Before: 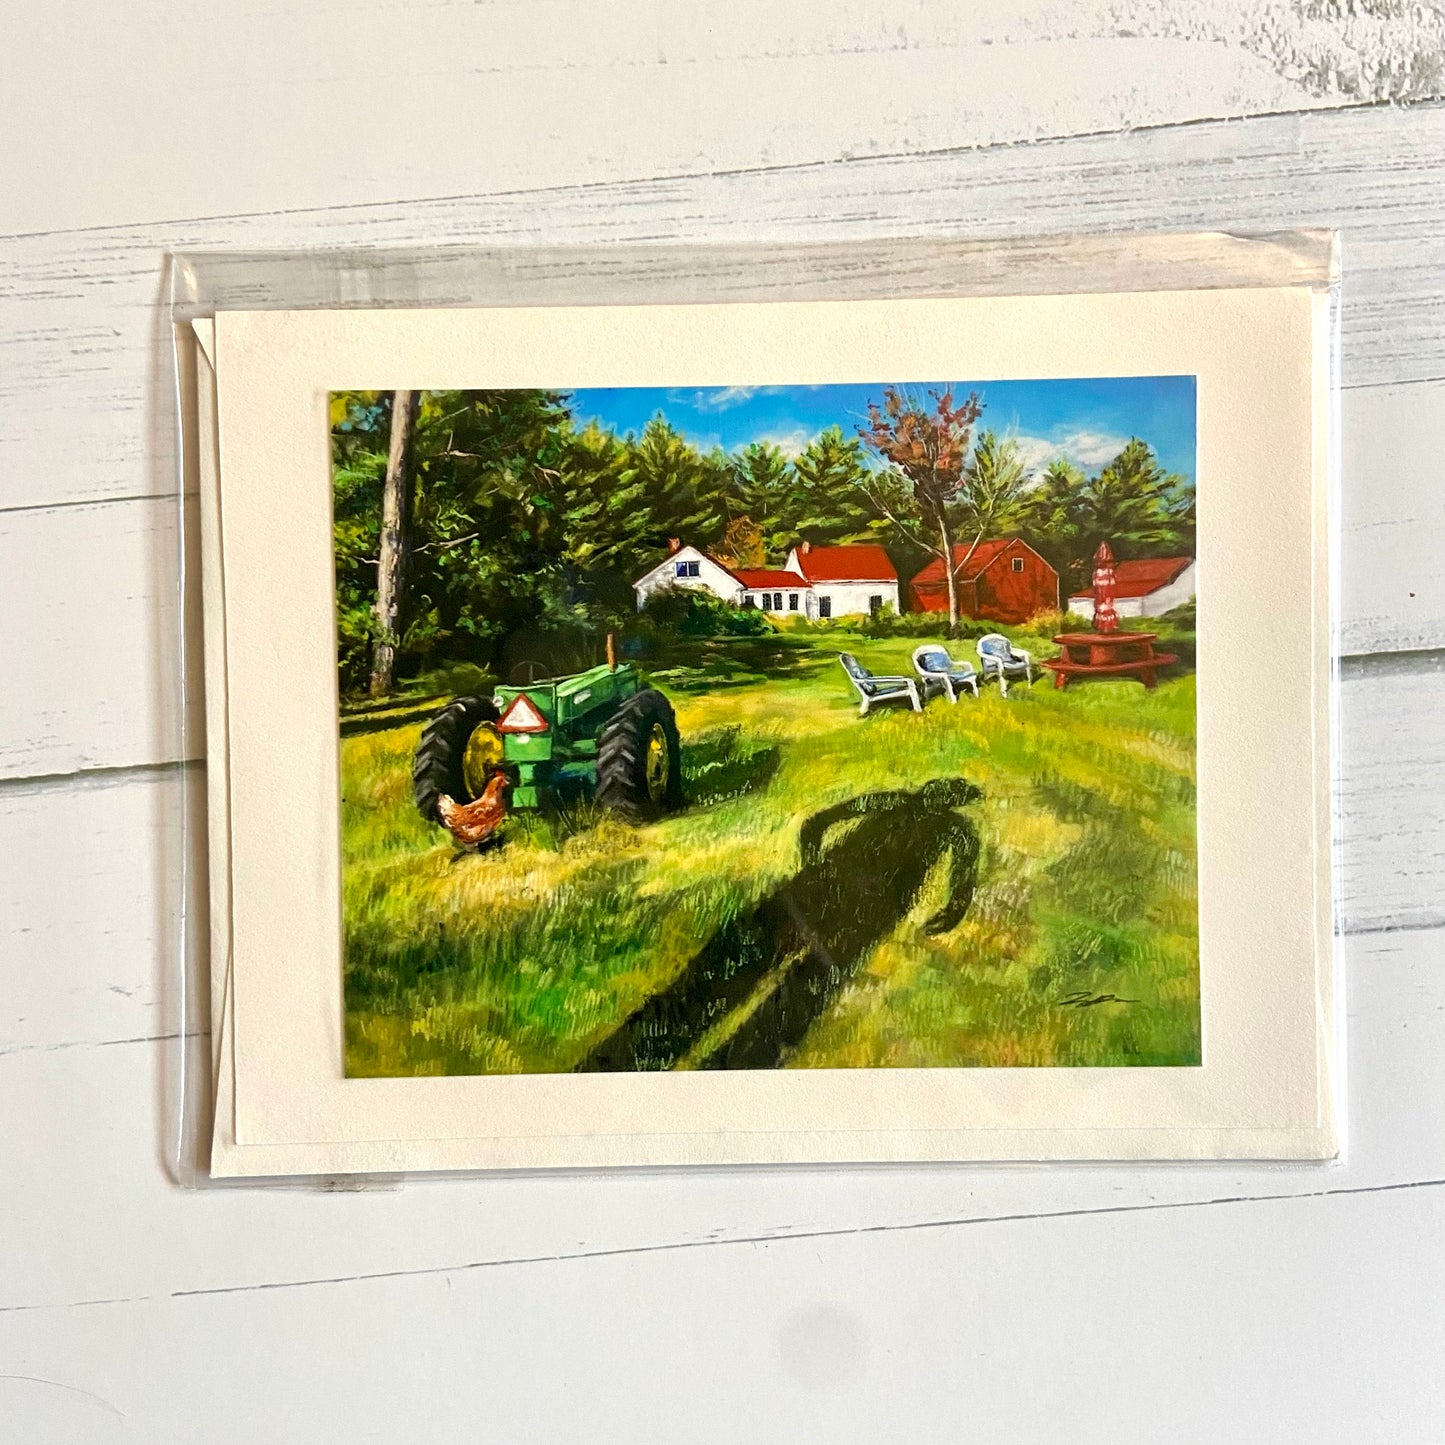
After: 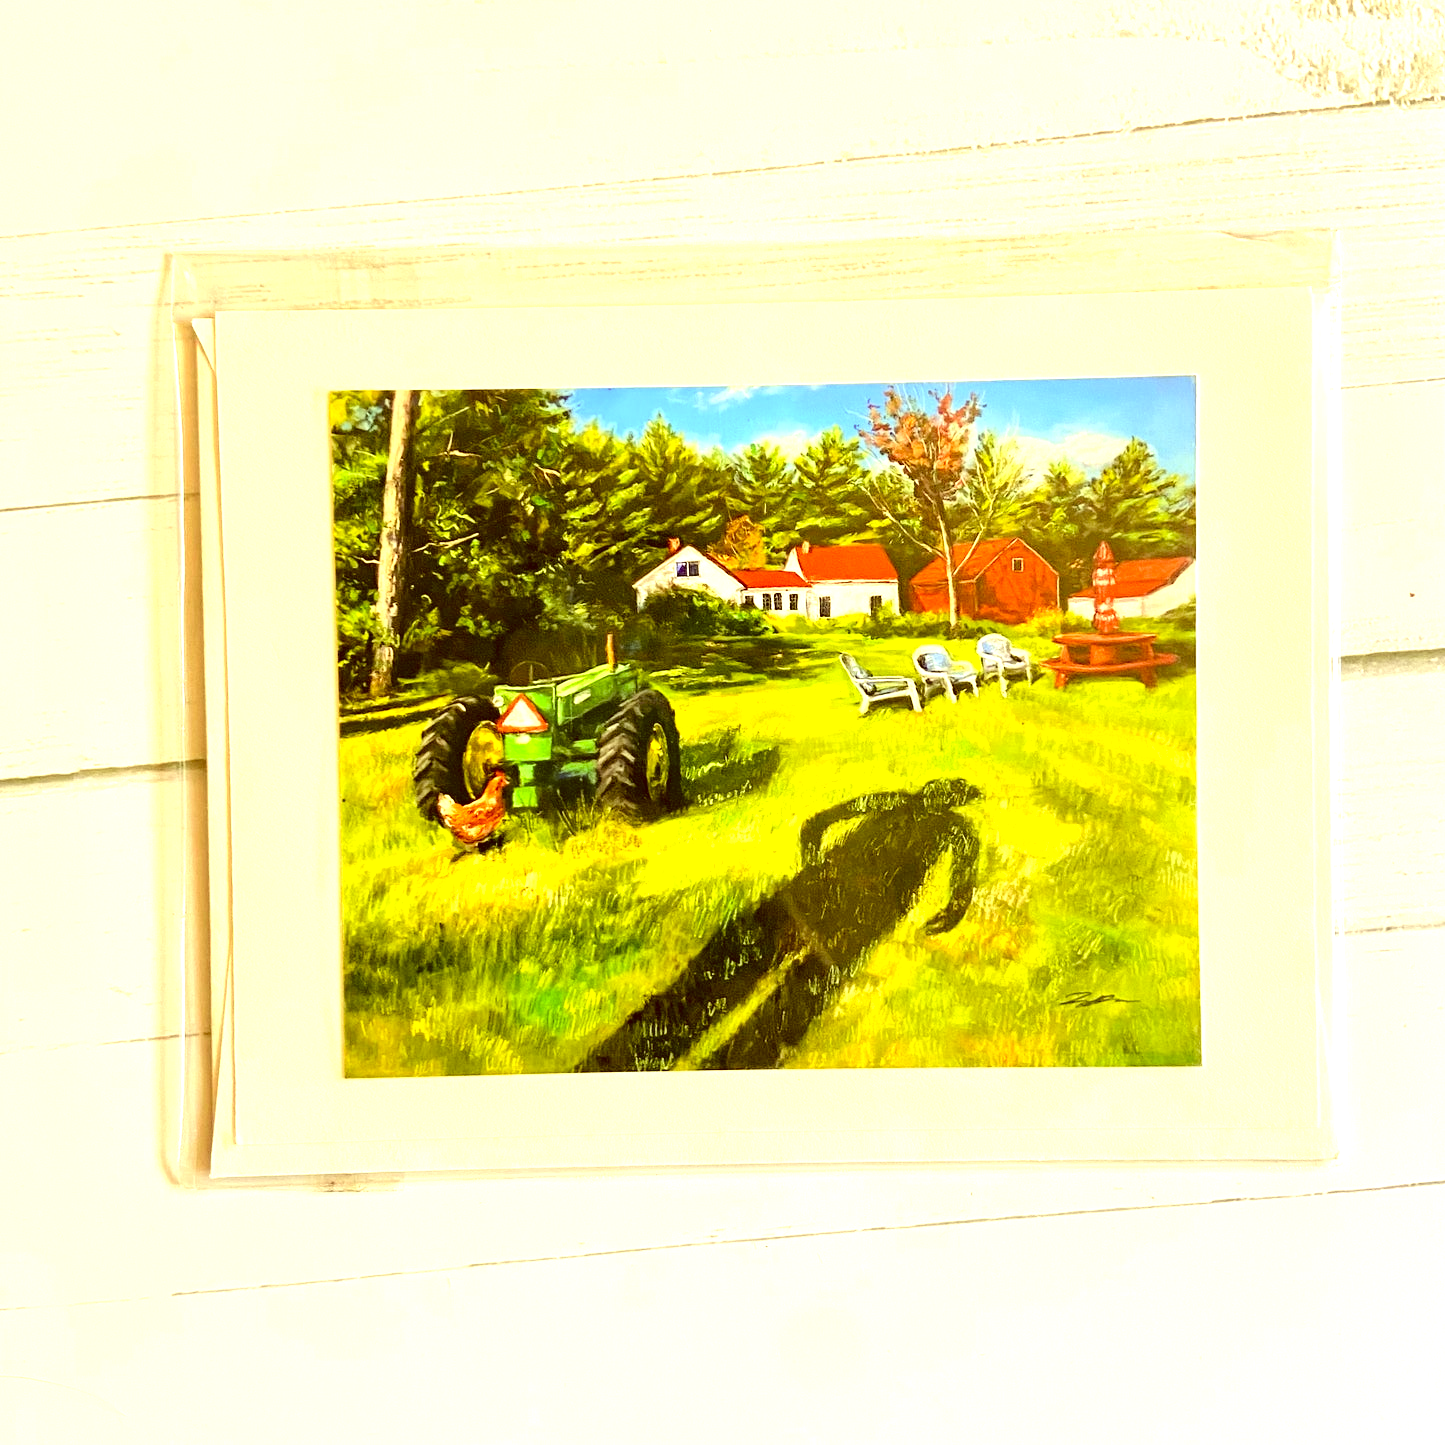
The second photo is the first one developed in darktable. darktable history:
tone curve: curves: ch0 [(0, 0.01) (0.052, 0.045) (0.136, 0.133) (0.29, 0.332) (0.453, 0.531) (0.676, 0.751) (0.89, 0.919) (1, 1)]; ch1 [(0, 0) (0.094, 0.081) (0.285, 0.299) (0.385, 0.403) (0.446, 0.443) (0.502, 0.5) (0.544, 0.552) (0.589, 0.612) (0.722, 0.728) (1, 1)]; ch2 [(0, 0) (0.257, 0.217) (0.43, 0.421) (0.498, 0.507) (0.531, 0.544) (0.56, 0.579) (0.625, 0.642) (1, 1)], color space Lab, independent channels, preserve colors none
exposure: black level correction 0, exposure 1.096 EV, compensate highlight preservation false
color correction: highlights a* 1.17, highlights b* 23.55, shadows a* 15.24, shadows b* 24.63
